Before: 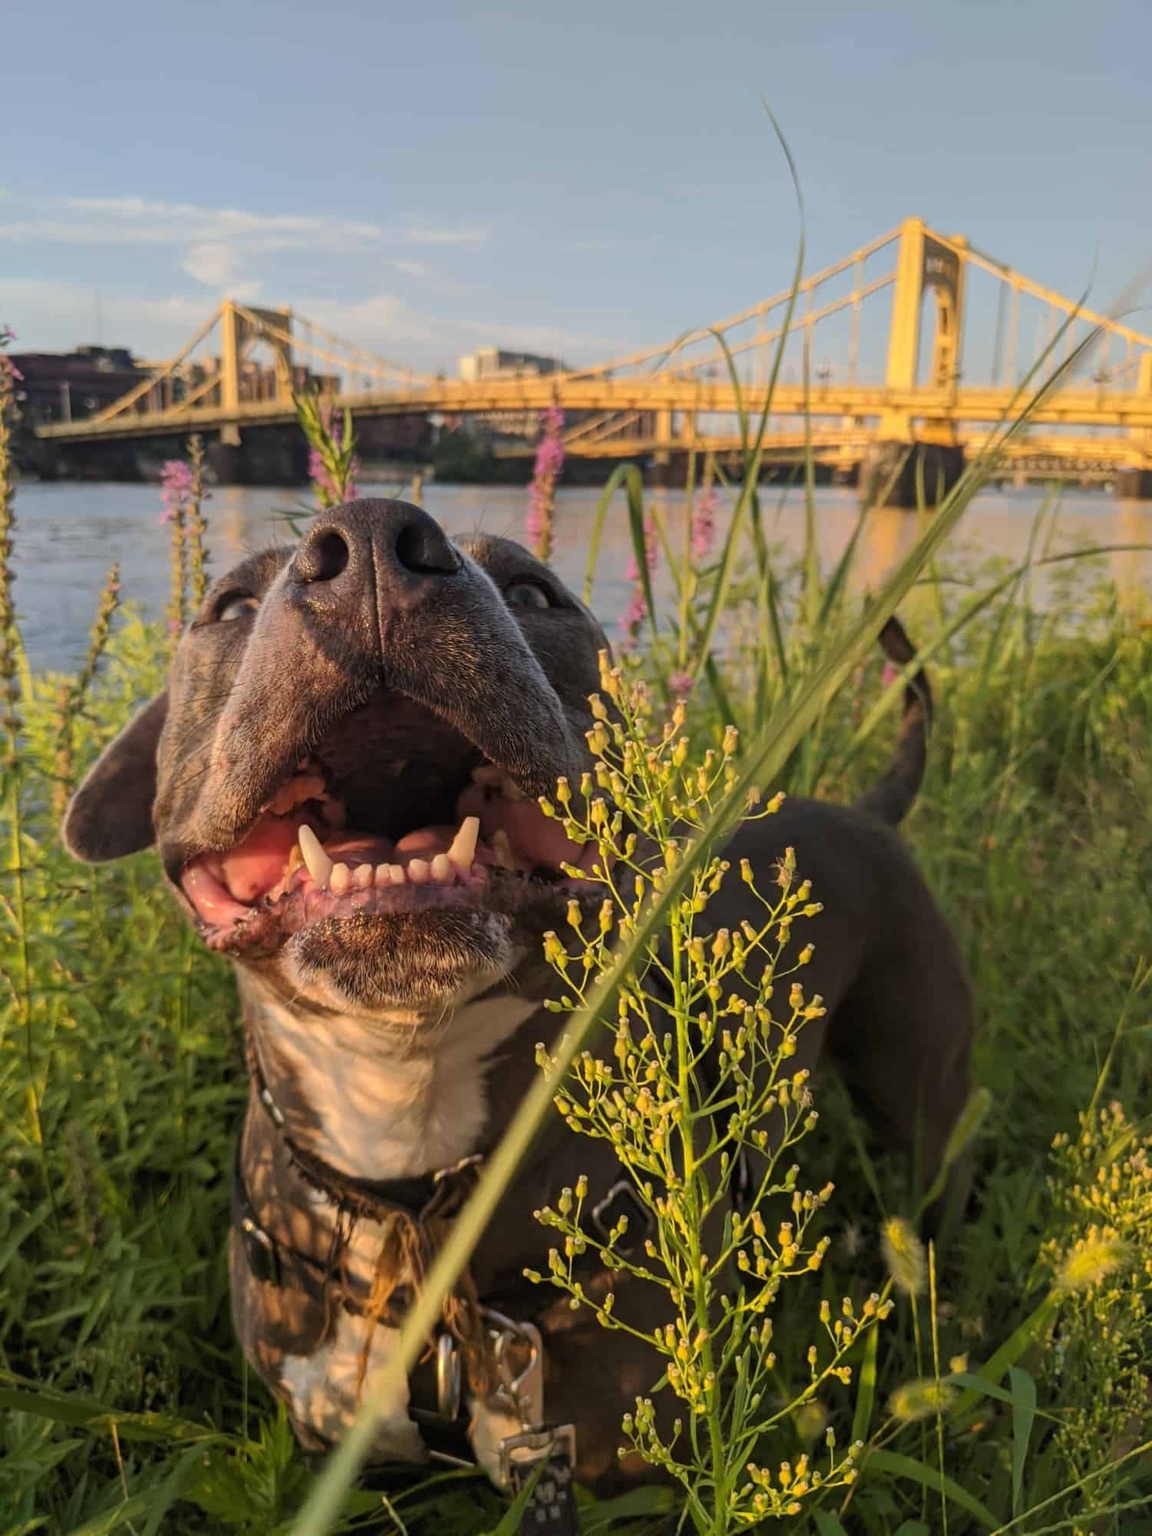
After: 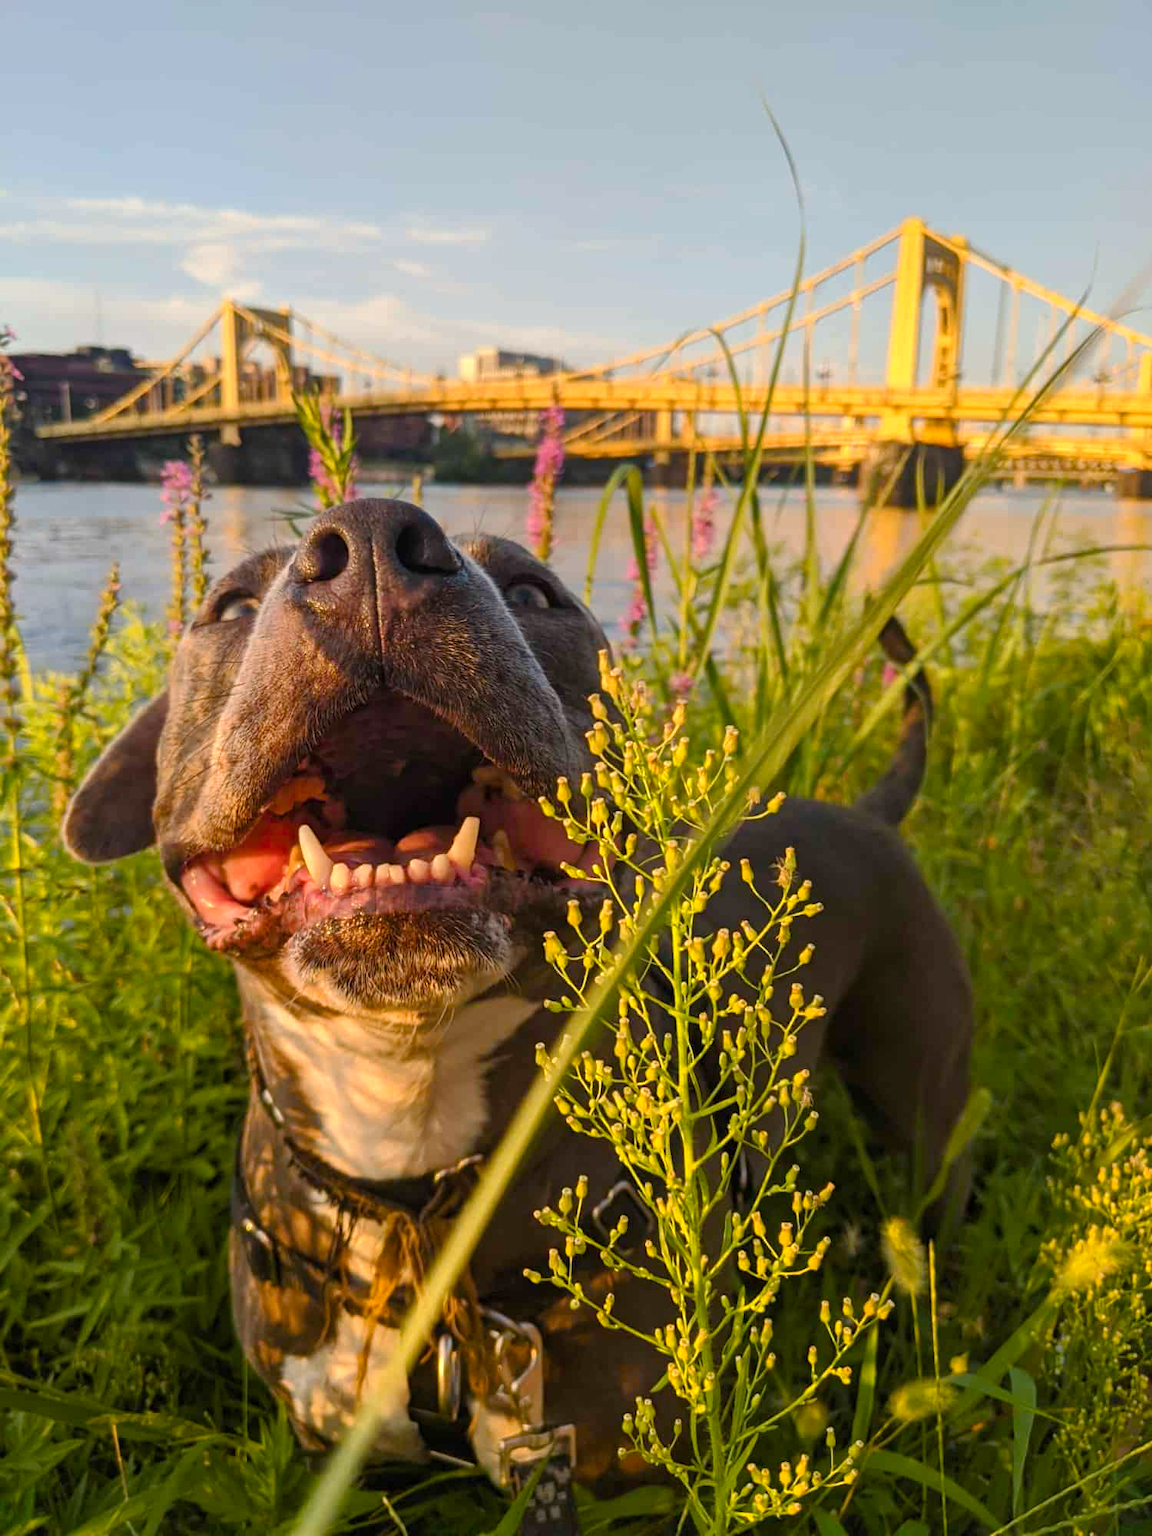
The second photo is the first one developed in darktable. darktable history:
color balance rgb: highlights gain › chroma 2.194%, highlights gain › hue 74.76°, perceptual saturation grading › global saturation 20%, perceptual saturation grading › highlights -14.253%, perceptual saturation grading › shadows 49.386%, perceptual brilliance grading › global brilliance 10.441%
contrast brightness saturation: contrast 0.005, saturation -0.056
